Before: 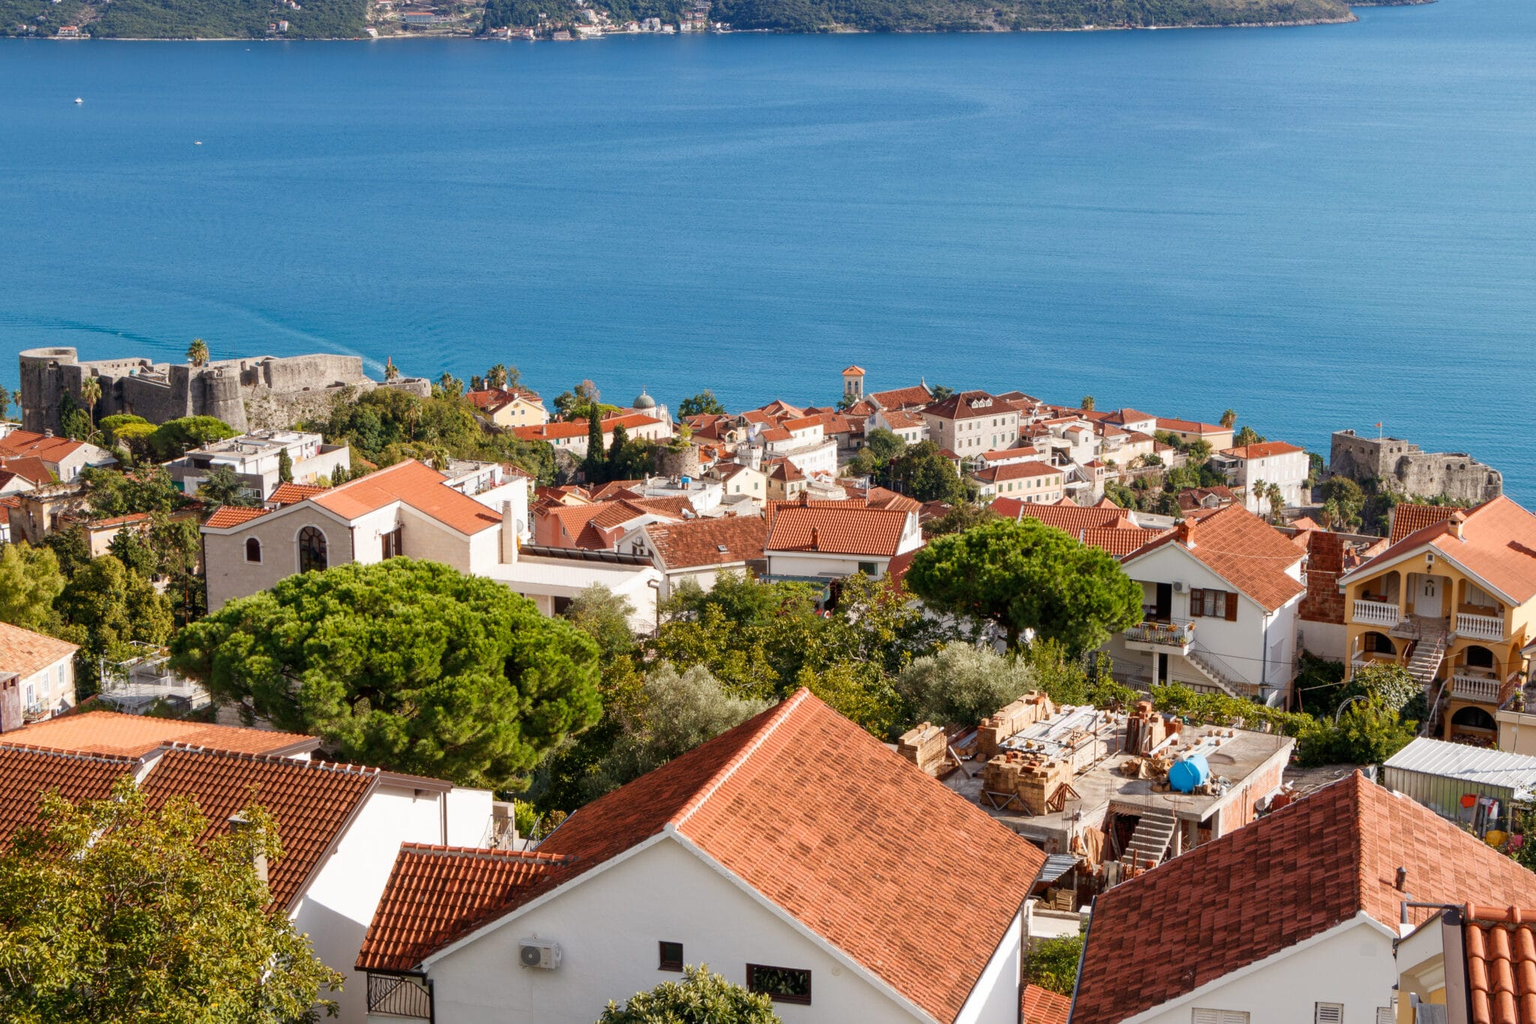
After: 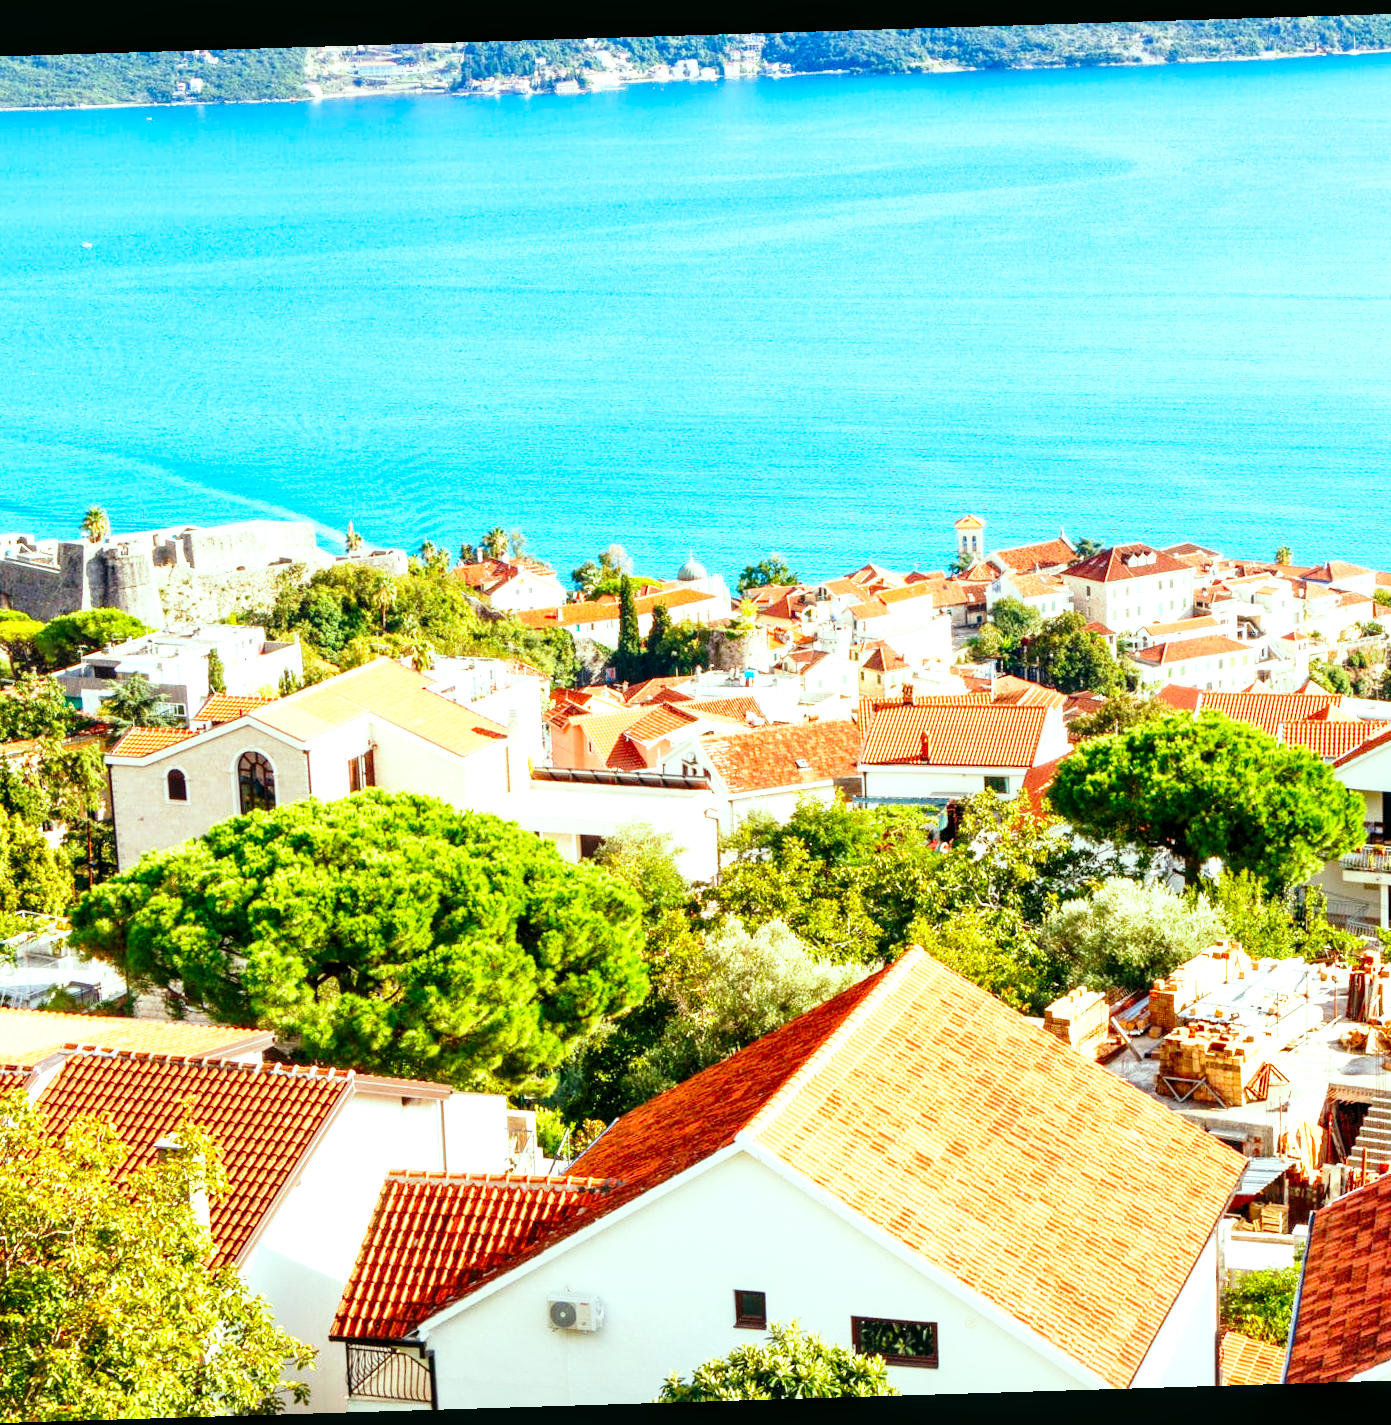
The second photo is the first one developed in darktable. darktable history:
crop and rotate: left 8.786%, right 24.548%
base curve: curves: ch0 [(0, 0) (0.028, 0.03) (0.121, 0.232) (0.46, 0.748) (0.859, 0.968) (1, 1)], preserve colors none
rotate and perspective: rotation -1.75°, automatic cropping off
color correction: highlights a* -7.33, highlights b* 1.26, shadows a* -3.55, saturation 1.4
local contrast: highlights 83%, shadows 81%
tone equalizer: on, module defaults
exposure: black level correction 0, exposure 1.2 EV, compensate highlight preservation false
